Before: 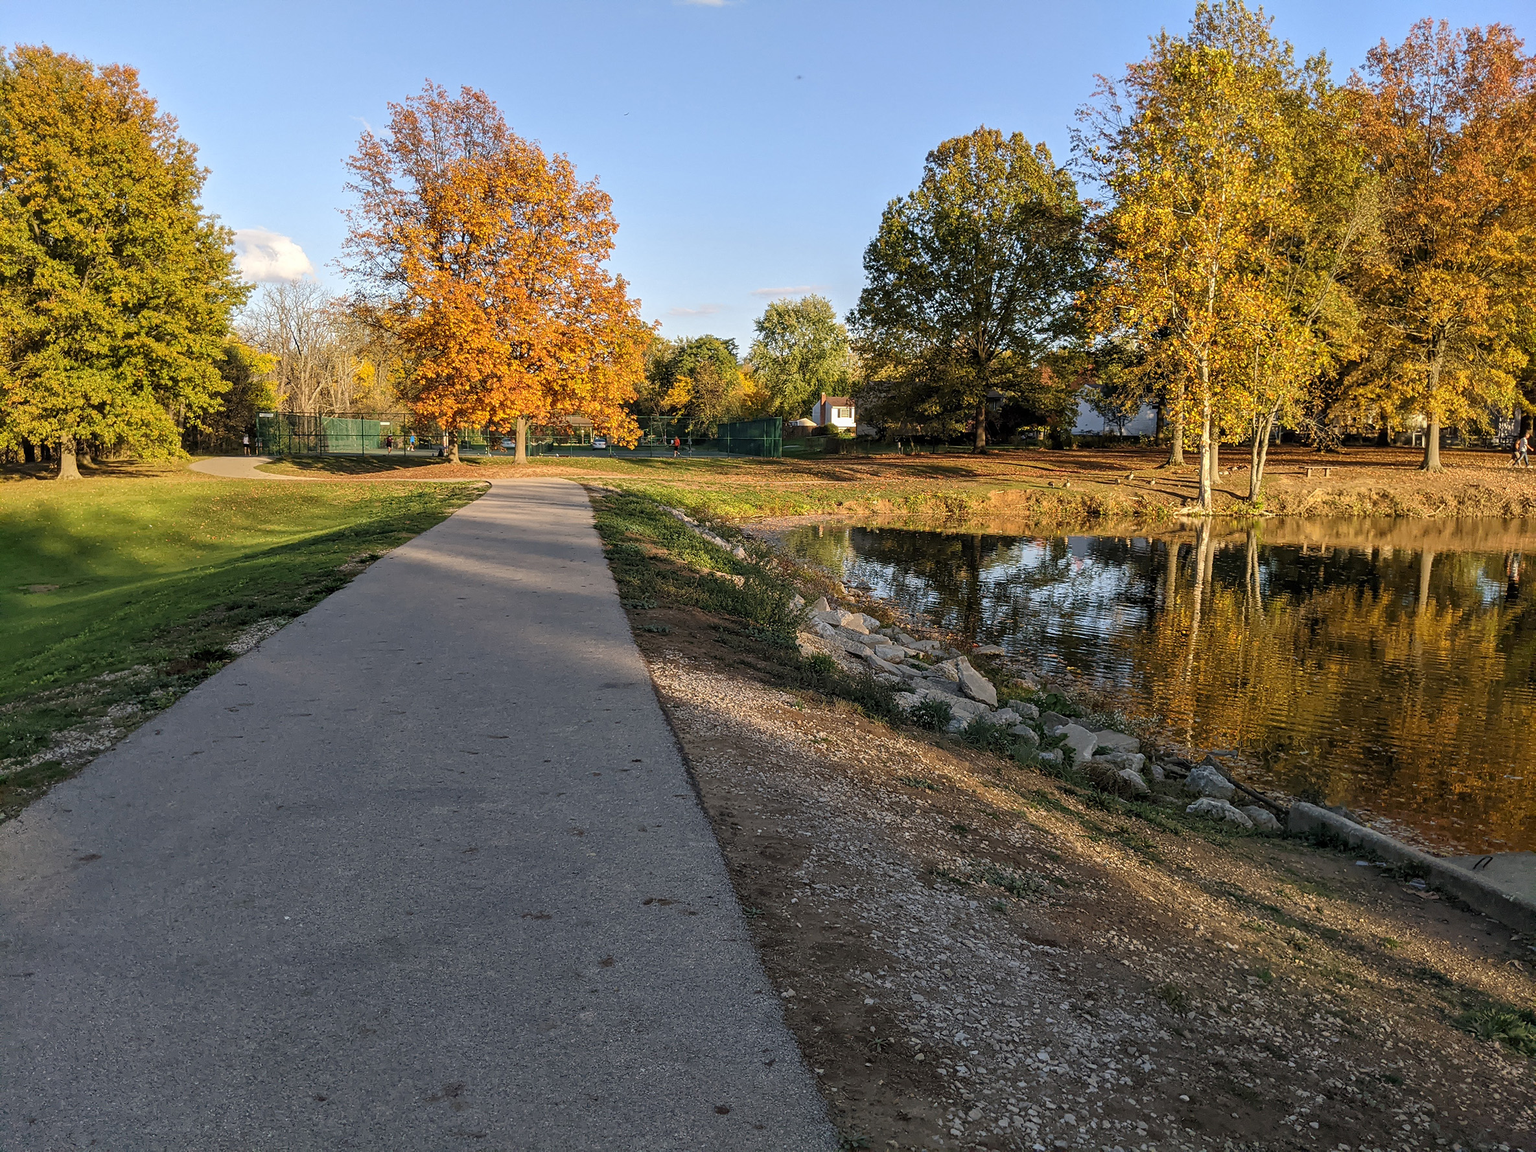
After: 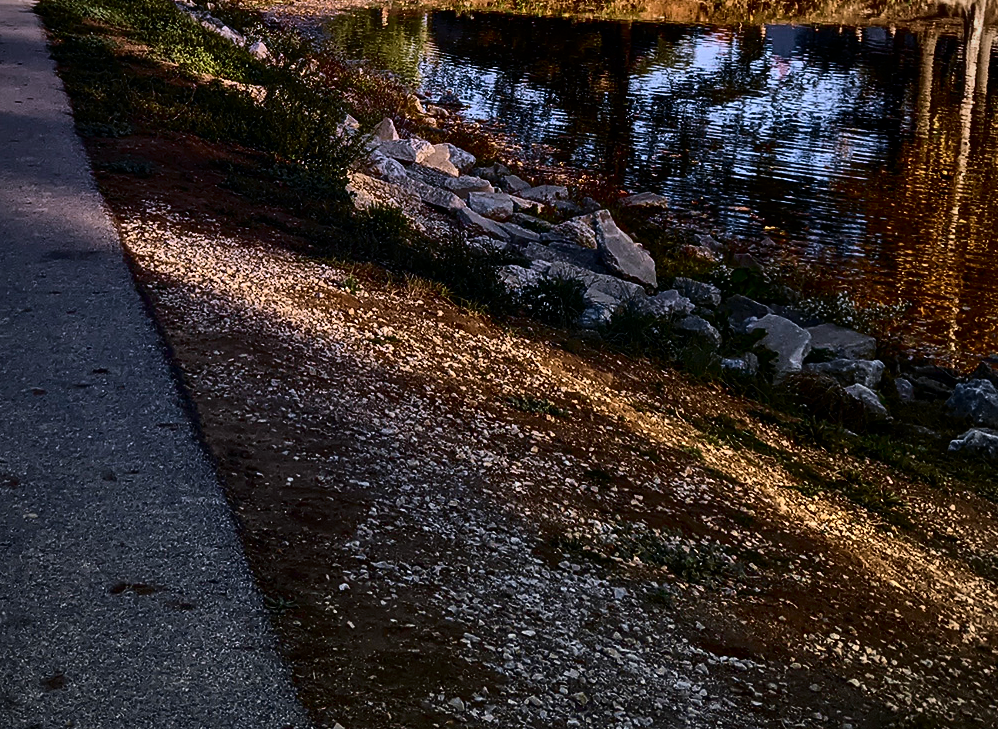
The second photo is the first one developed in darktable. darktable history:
crop: left 37.221%, top 45.169%, right 20.63%, bottom 13.777%
contrast brightness saturation: contrast 0.1, brightness -0.26, saturation 0.14
tone curve: curves: ch0 [(0, 0) (0.091, 0.075) (0.389, 0.441) (0.696, 0.808) (0.844, 0.908) (0.909, 0.942) (1, 0.973)]; ch1 [(0, 0) (0.437, 0.404) (0.48, 0.486) (0.5, 0.5) (0.529, 0.556) (0.58, 0.606) (0.616, 0.654) (1, 1)]; ch2 [(0, 0) (0.442, 0.415) (0.5, 0.5) (0.535, 0.567) (0.585, 0.632) (1, 1)], color space Lab, independent channels, preserve colors none
color correction: saturation 0.8
tone equalizer: -8 EV -0.75 EV, -7 EV -0.7 EV, -6 EV -0.6 EV, -5 EV -0.4 EV, -3 EV 0.4 EV, -2 EV 0.6 EV, -1 EV 0.7 EV, +0 EV 0.75 EV, edges refinement/feathering 500, mask exposure compensation -1.57 EV, preserve details no
graduated density: hue 238.83°, saturation 50%
vignetting: fall-off radius 93.87%
